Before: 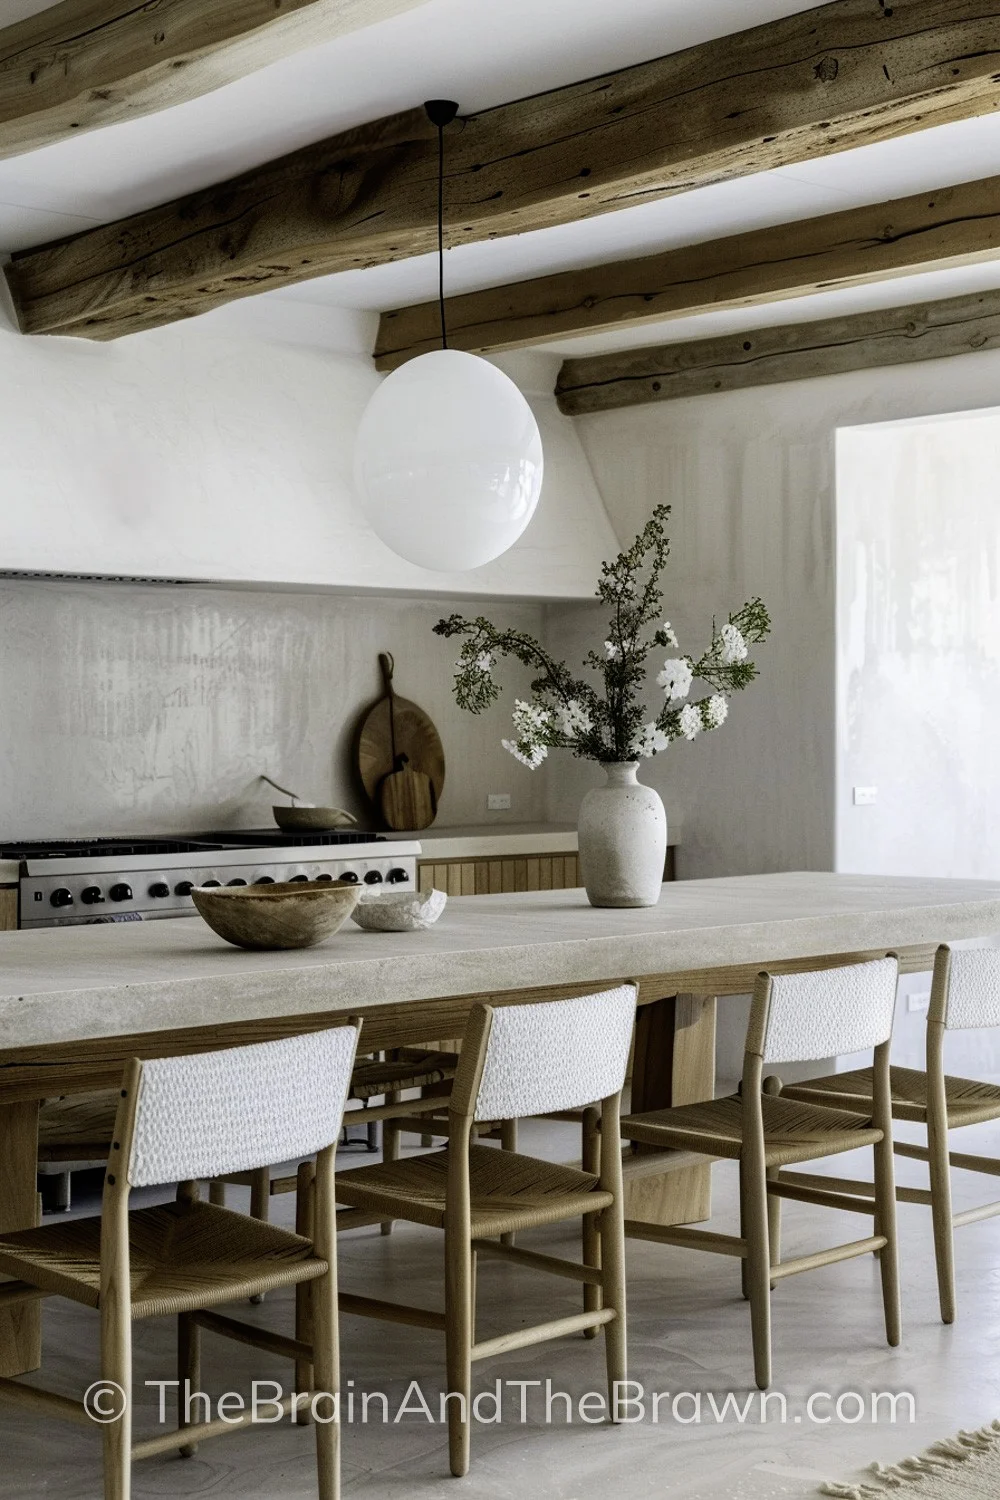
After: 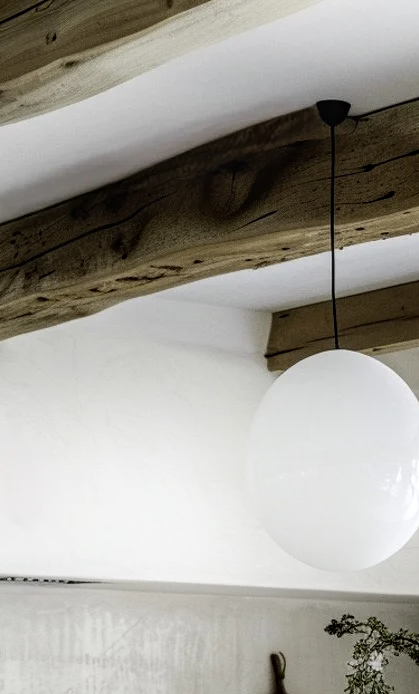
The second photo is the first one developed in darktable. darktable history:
crop and rotate: left 10.817%, top 0.062%, right 47.194%, bottom 53.626%
shadows and highlights: shadows -54.3, highlights 86.09, soften with gaussian
local contrast: on, module defaults
